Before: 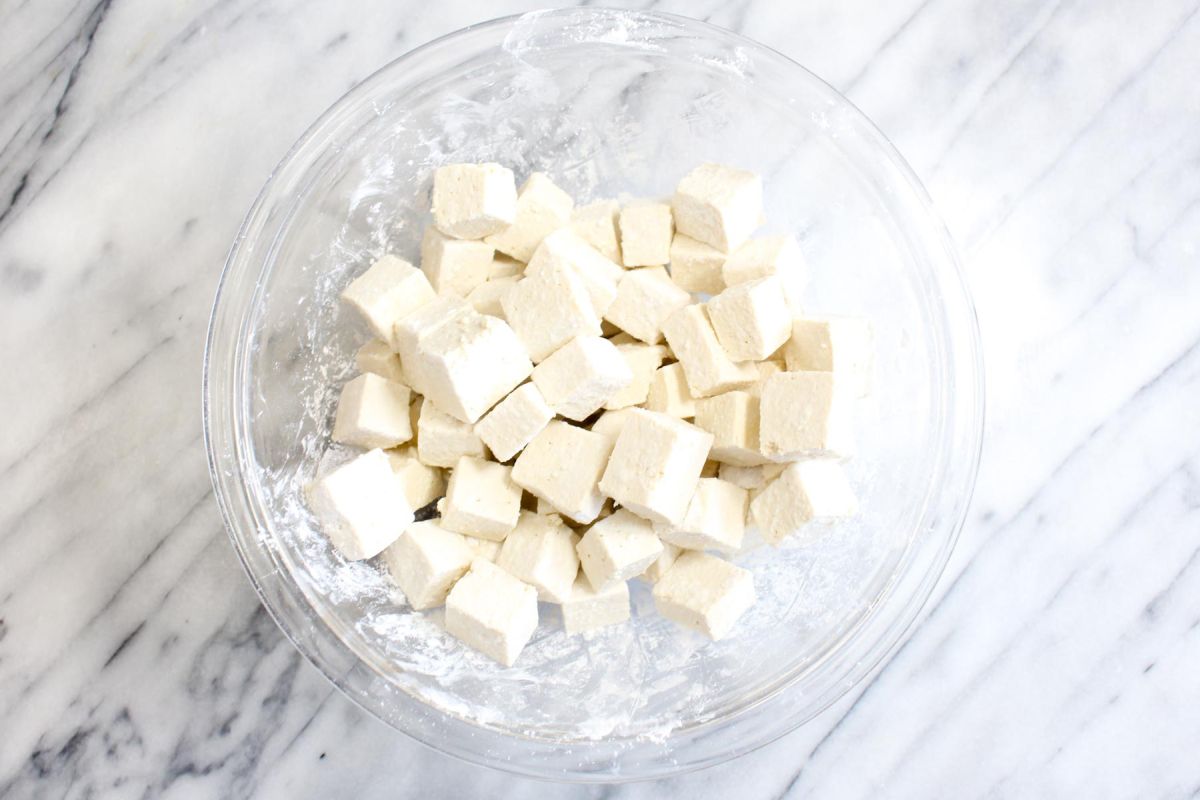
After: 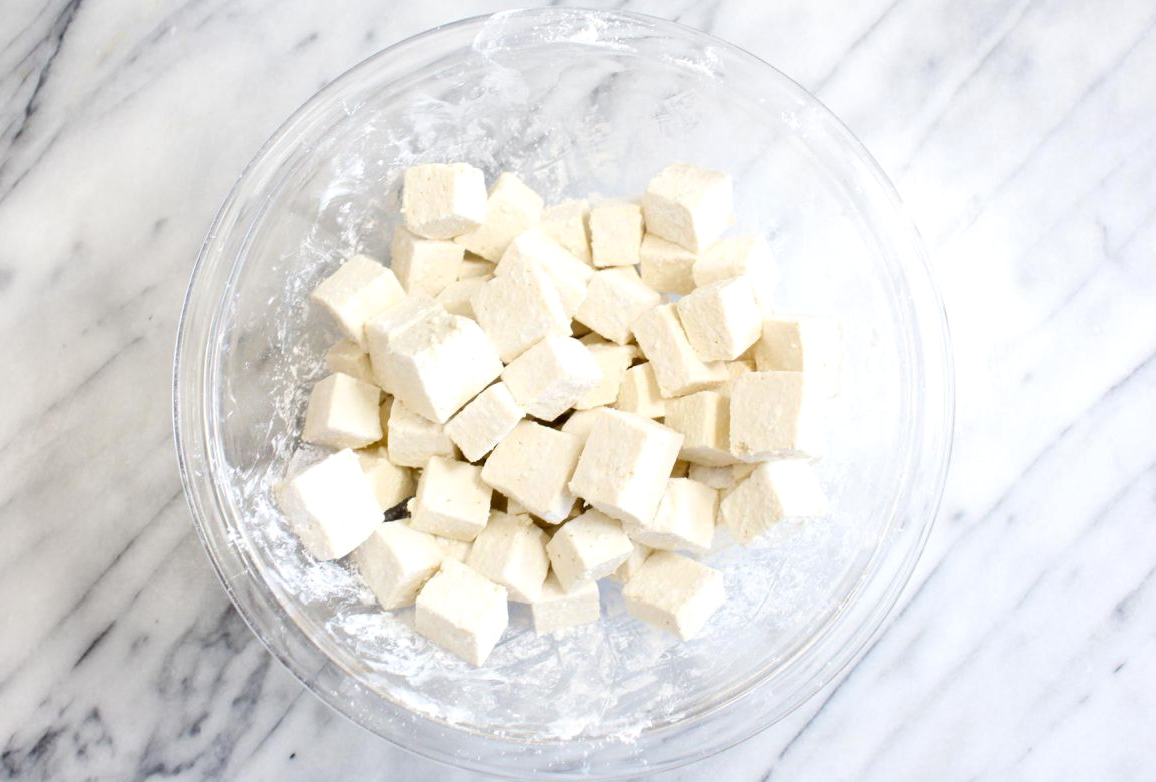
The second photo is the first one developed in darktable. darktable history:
crop and rotate: left 2.536%, right 1.107%, bottom 2.246%
exposure: exposure 0.02 EV, compensate highlight preservation false
